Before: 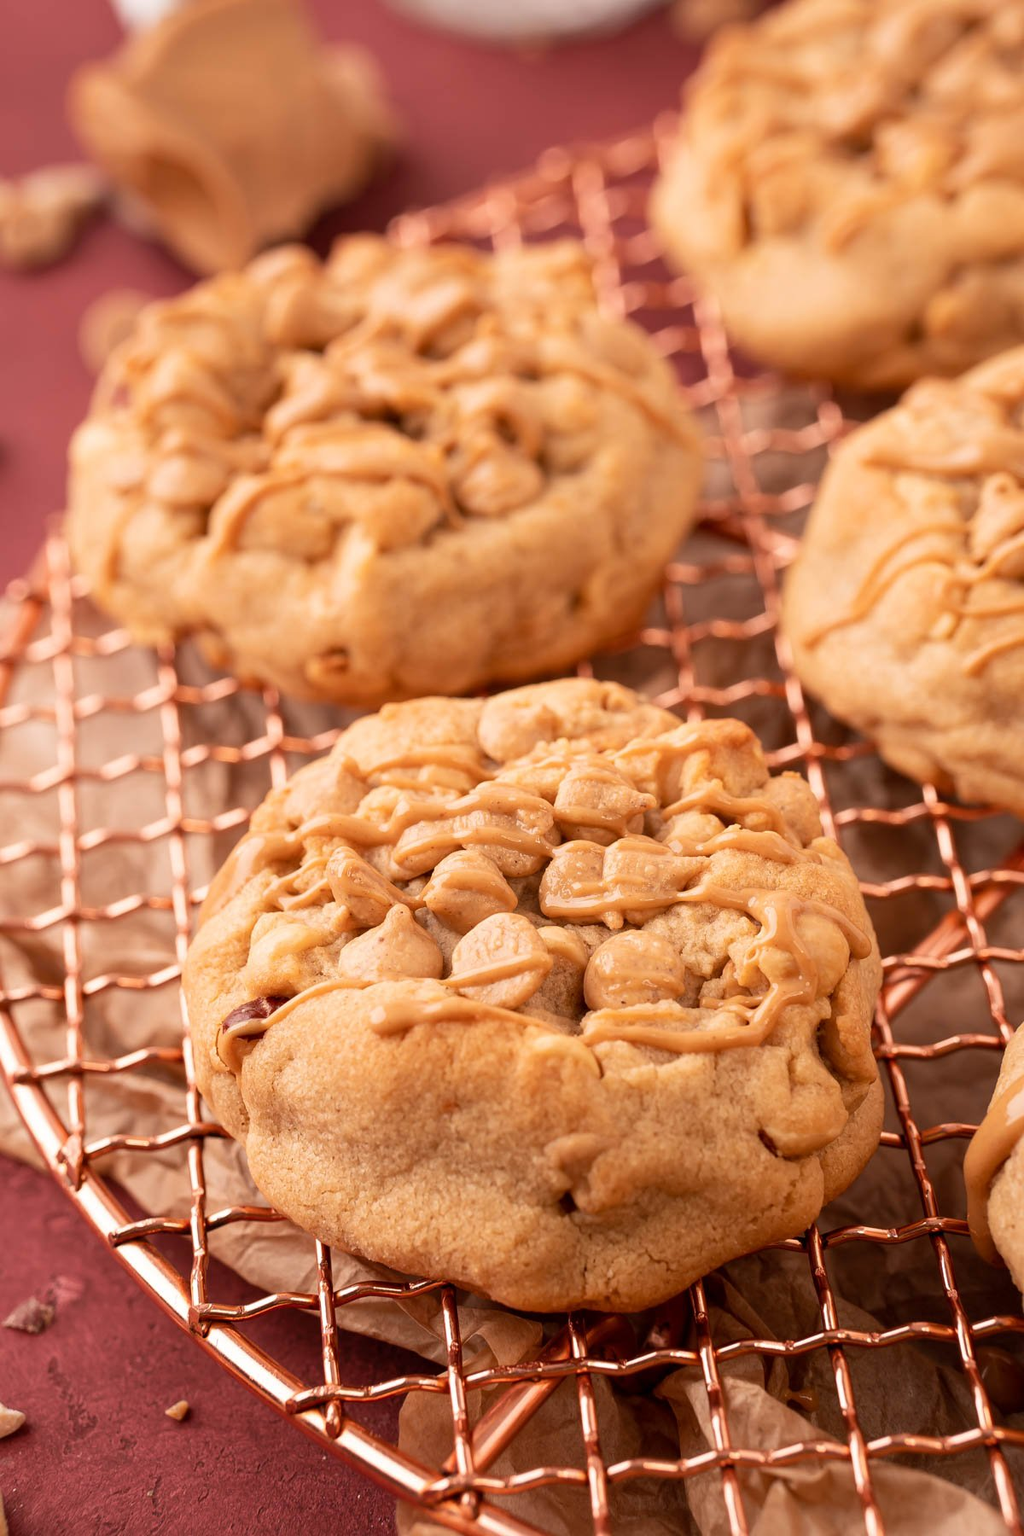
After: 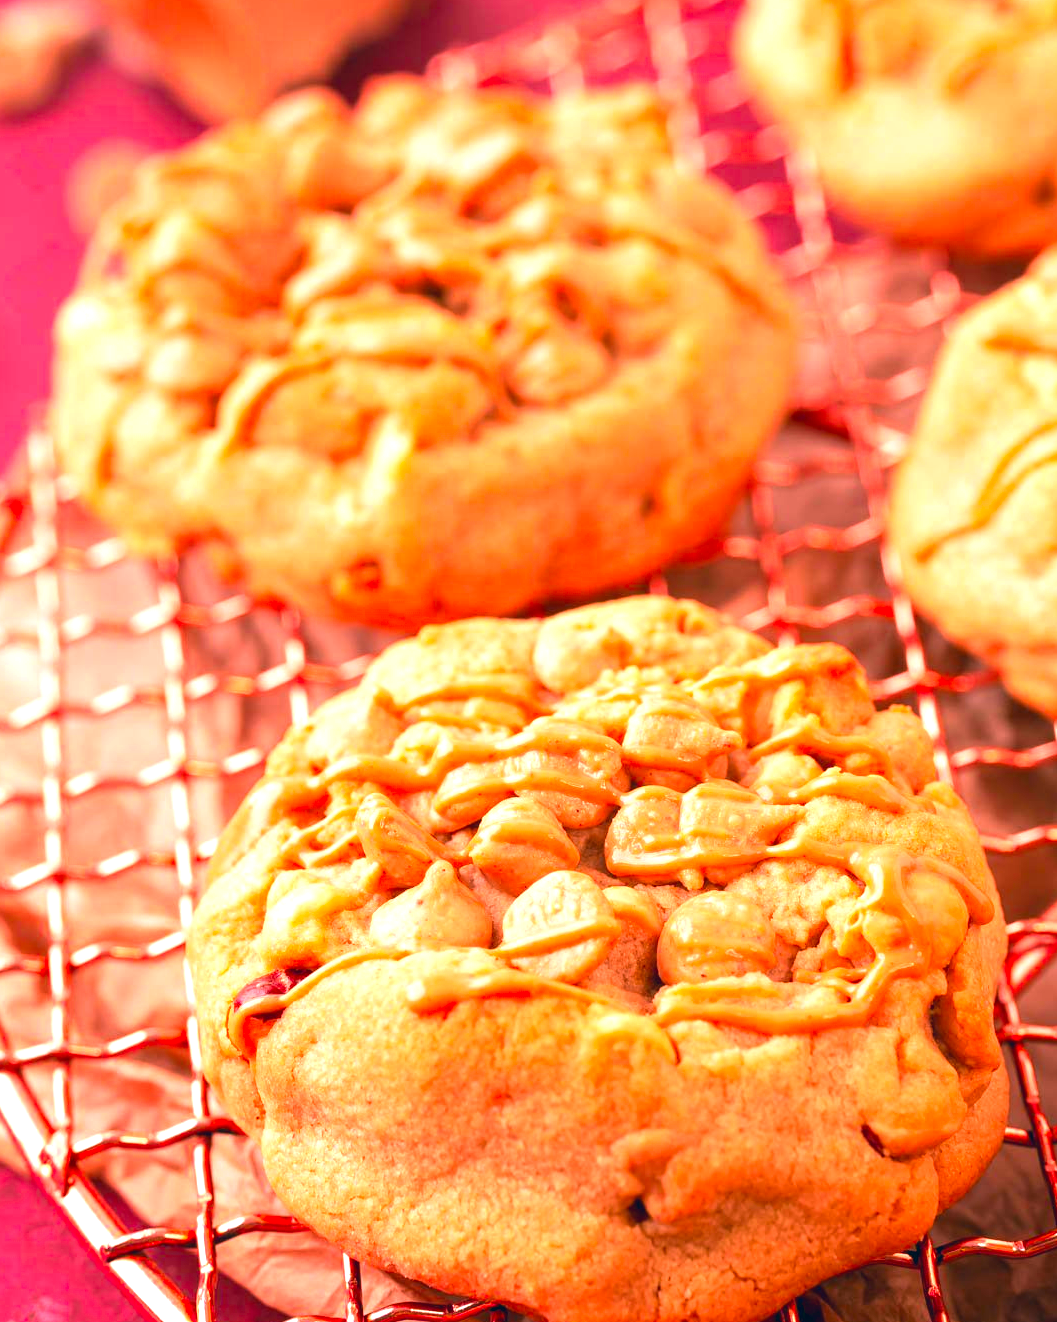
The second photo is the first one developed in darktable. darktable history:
exposure: black level correction 0, exposure 1.105 EV, compensate highlight preservation false
color correction: highlights a* 16.68, highlights b* 0.311, shadows a* -14.6, shadows b* -13.79, saturation 1.49
crop and rotate: left 2.305%, top 11.097%, right 9.534%, bottom 15.429%
